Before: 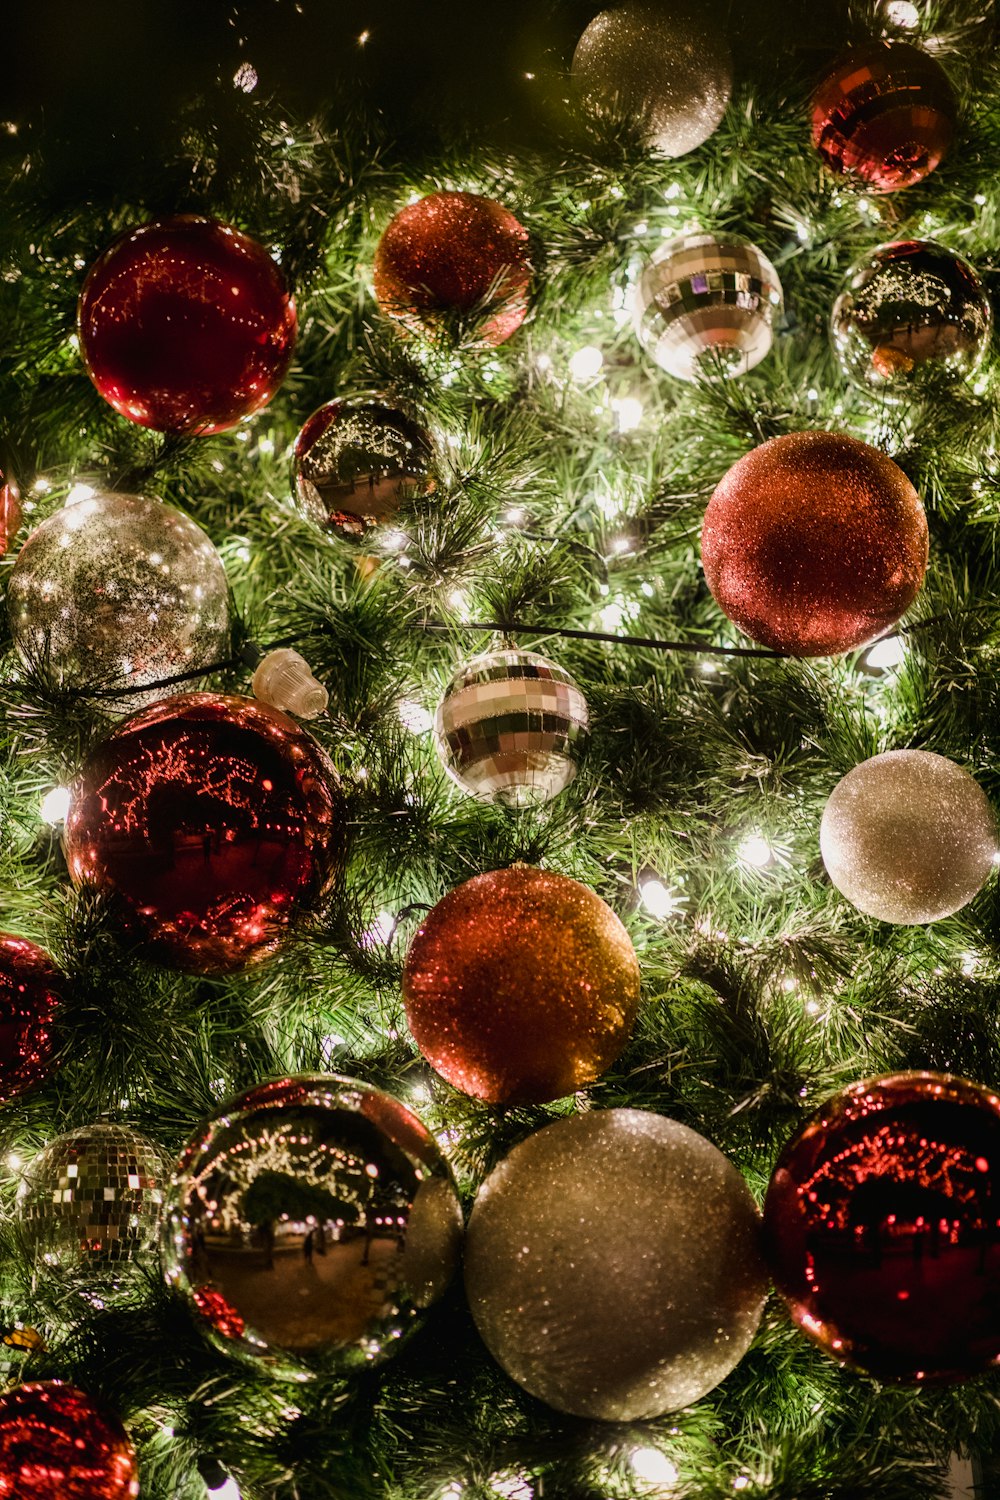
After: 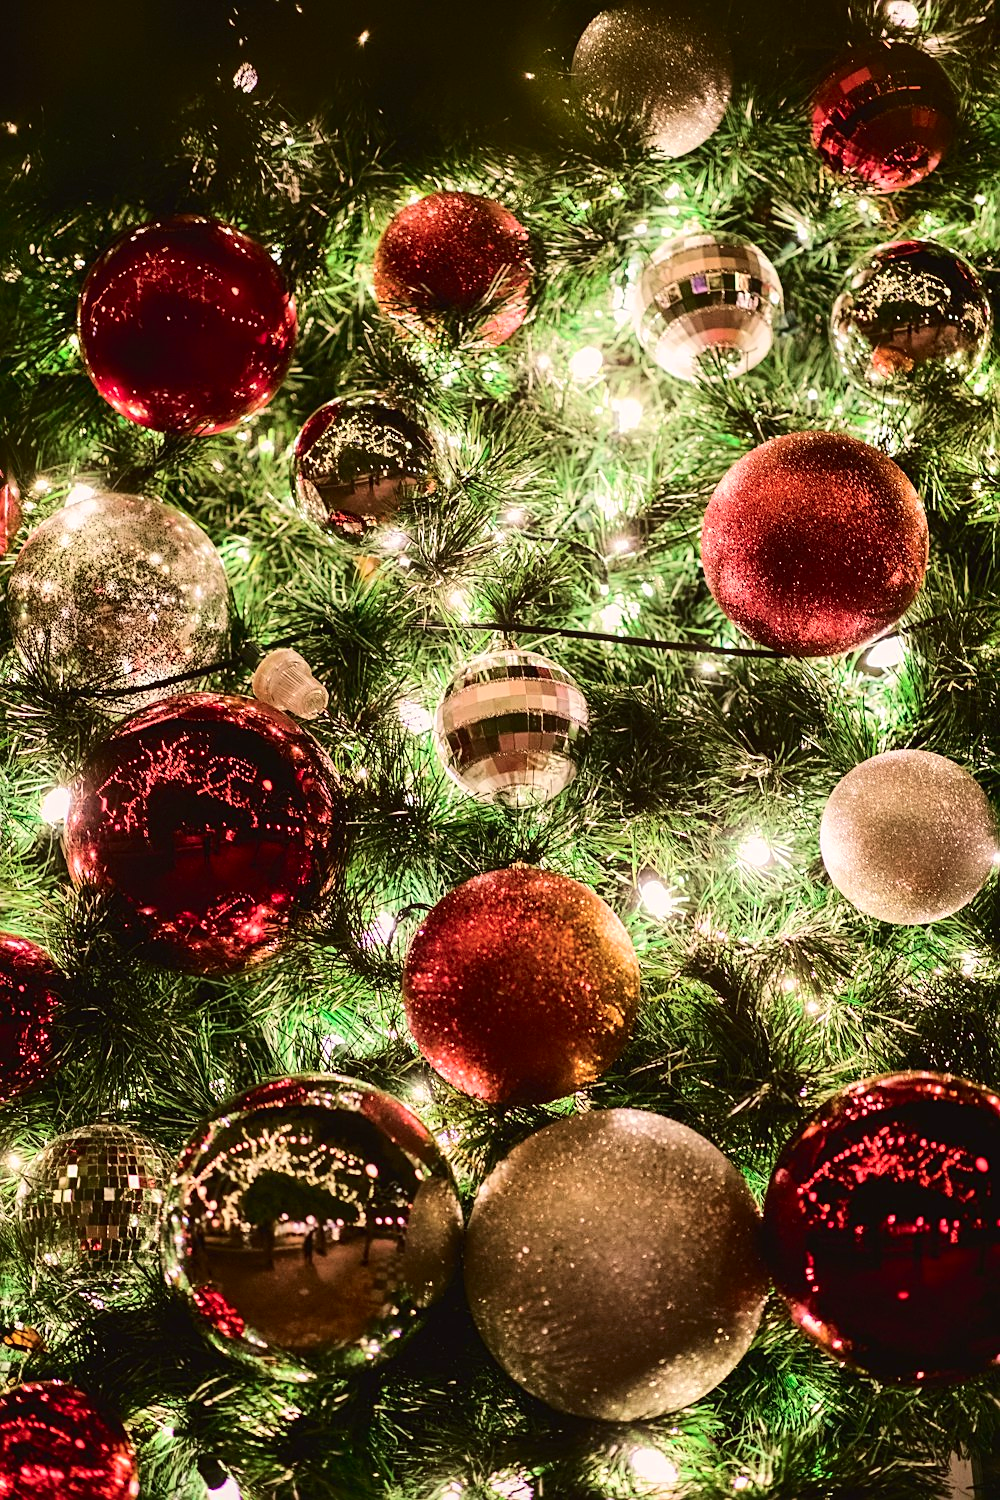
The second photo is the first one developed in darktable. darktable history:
color zones: curves: ch0 [(0.068, 0.464) (0.25, 0.5) (0.48, 0.508) (0.75, 0.536) (0.886, 0.476) (0.967, 0.456)]; ch1 [(0.066, 0.456) (0.25, 0.5) (0.616, 0.508) (0.746, 0.56) (0.934, 0.444)]
tone curve: curves: ch0 [(0, 0.019) (0.204, 0.162) (0.491, 0.519) (0.748, 0.765) (1, 0.919)]; ch1 [(0, 0) (0.201, 0.113) (0.372, 0.282) (0.443, 0.434) (0.496, 0.504) (0.566, 0.585) (0.761, 0.803) (1, 1)]; ch2 [(0, 0) (0.434, 0.447) (0.483, 0.487) (0.555, 0.563) (0.697, 0.68) (1, 1)], color space Lab, independent channels, preserve colors none
exposure: black level correction 0, exposure 0.7 EV, compensate exposure bias true, compensate highlight preservation false
sharpen: on, module defaults
